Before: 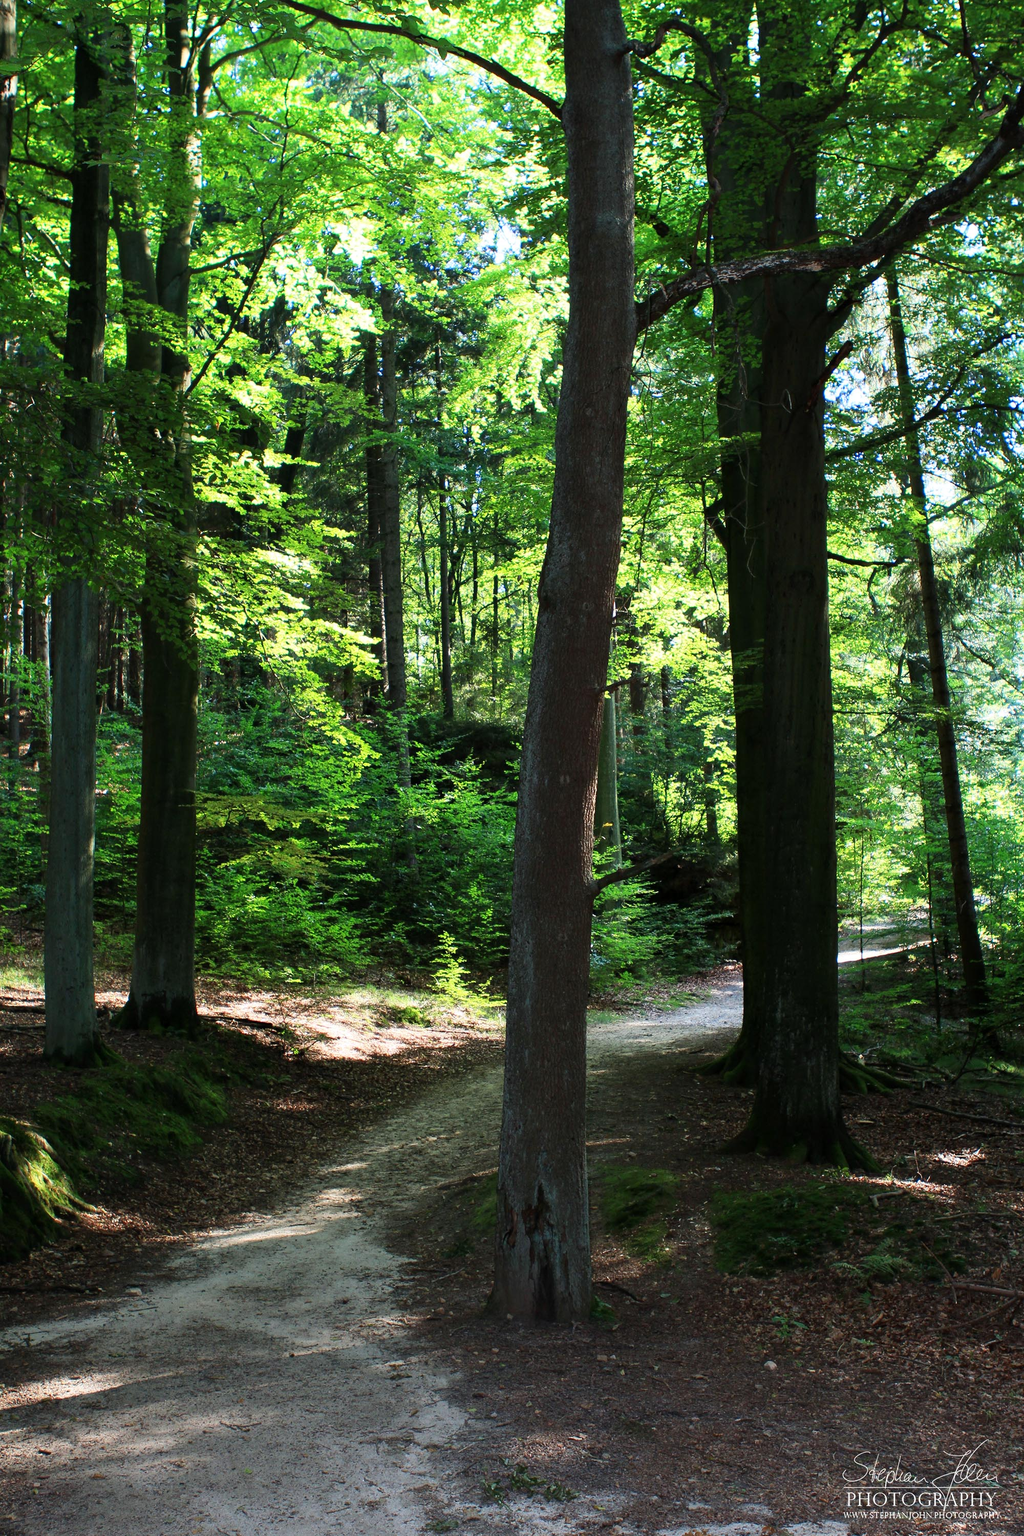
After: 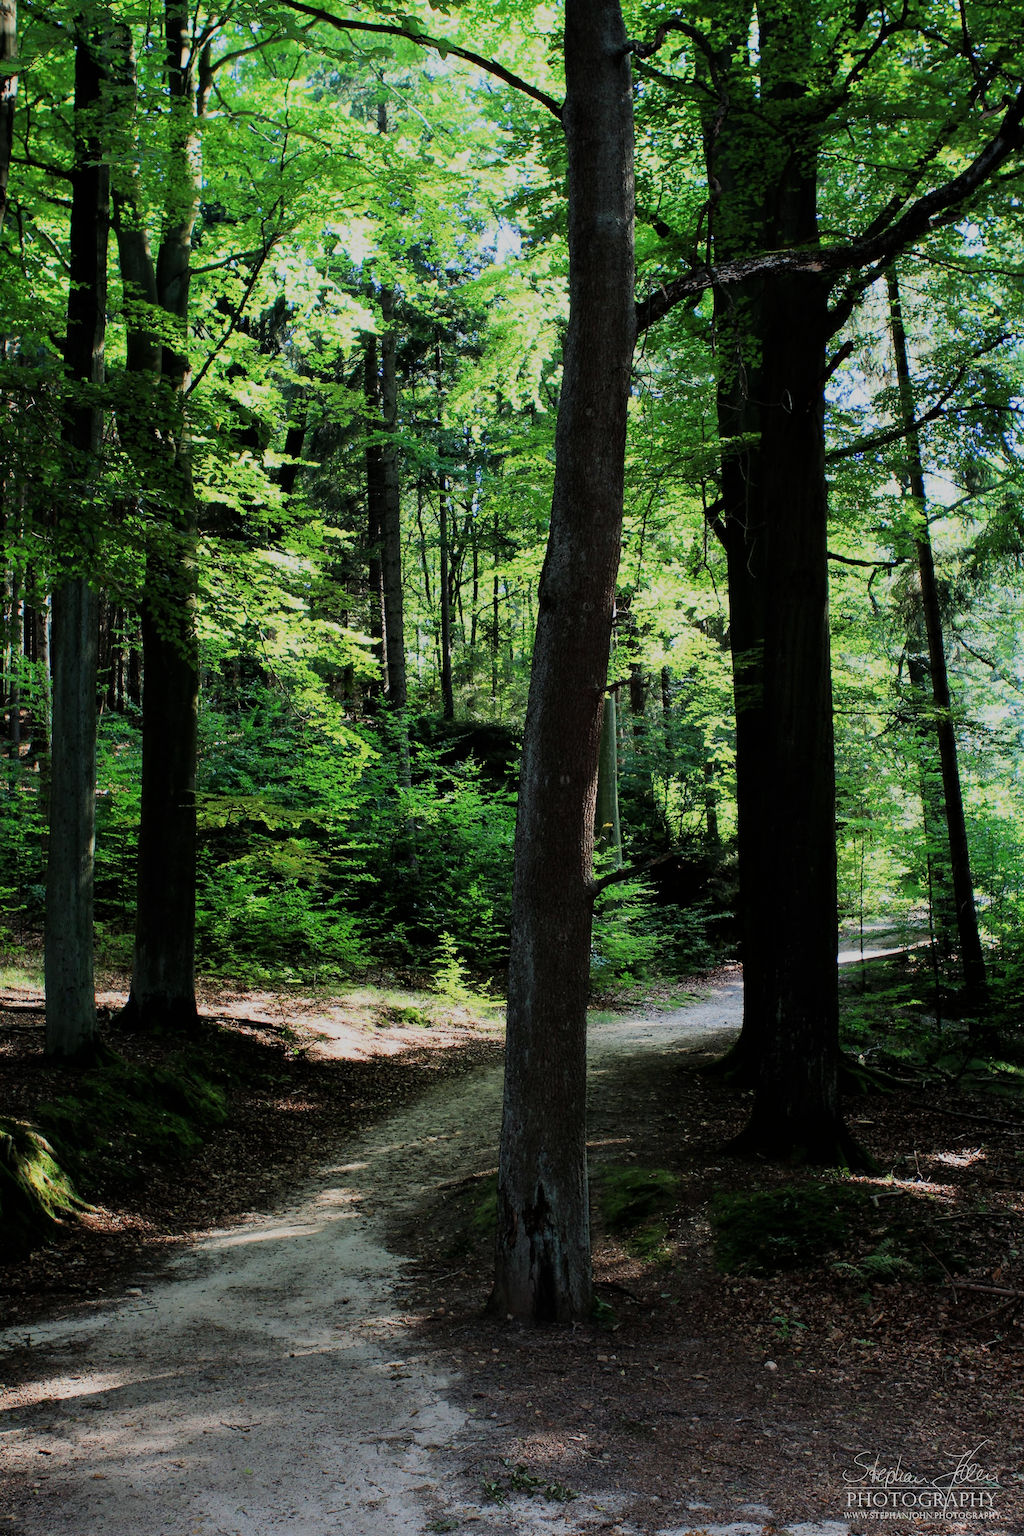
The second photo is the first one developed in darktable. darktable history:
color calibration: illuminant same as pipeline (D50), adaptation none (bypass), x 0.332, y 0.333, temperature 5006.99 K, saturation algorithm version 1 (2020)
filmic rgb: black relative exposure -7.1 EV, white relative exposure 5.37 EV, hardness 3.02
